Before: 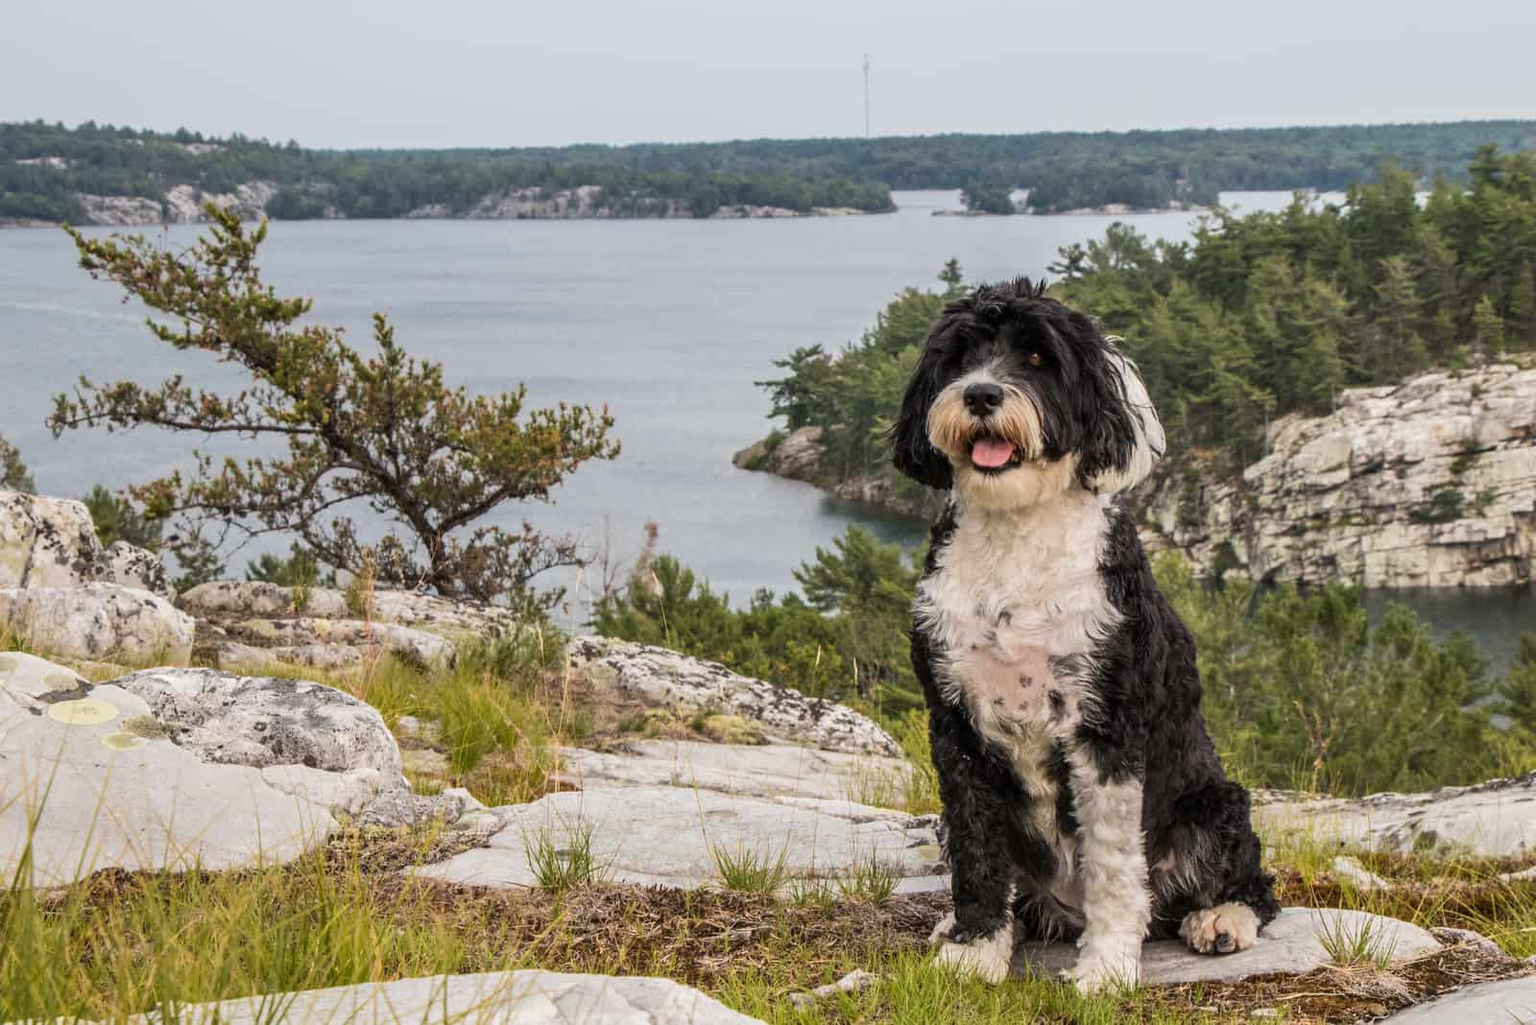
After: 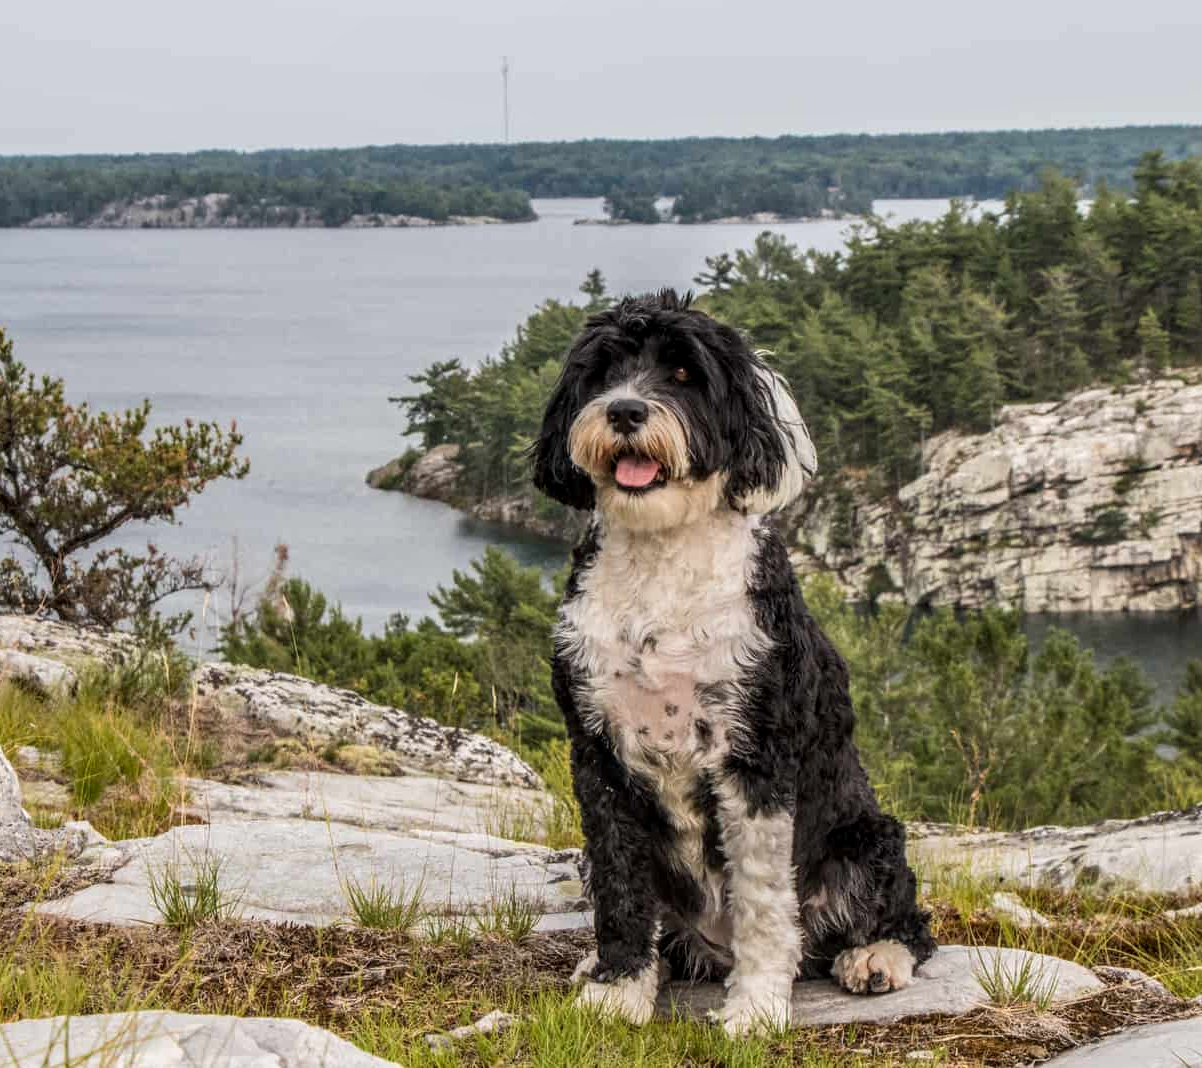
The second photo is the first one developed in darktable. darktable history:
local contrast: on, module defaults
crop and rotate: left 24.839%
